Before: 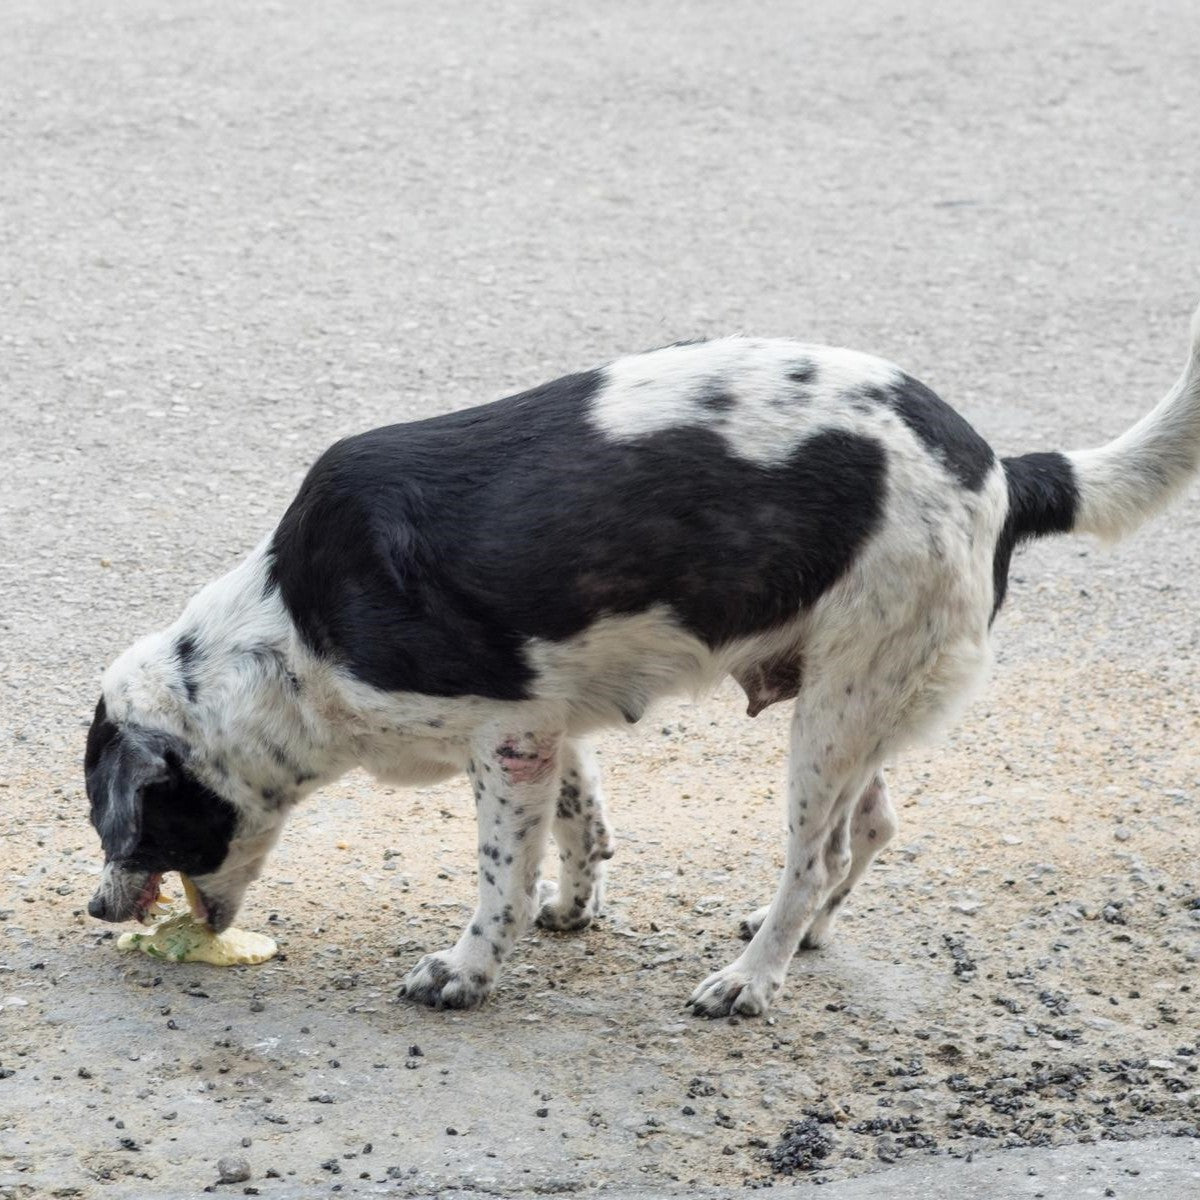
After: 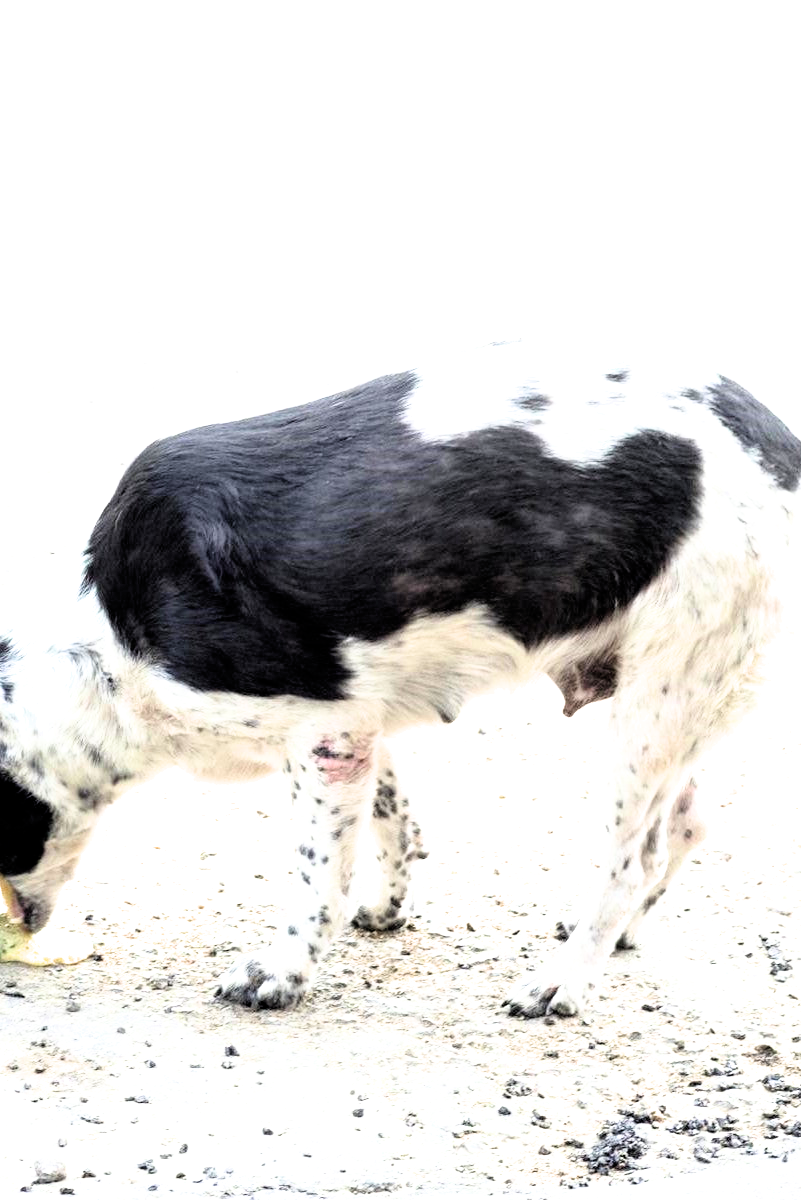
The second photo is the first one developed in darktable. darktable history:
crop: left 15.396%, right 17.8%
exposure: black level correction 0.001, exposure 1.732 EV, compensate highlight preservation false
filmic rgb: black relative exposure -6.34 EV, white relative exposure 2.79 EV, target black luminance 0%, hardness 4.59, latitude 68.14%, contrast 1.284, shadows ↔ highlights balance -3.11%
